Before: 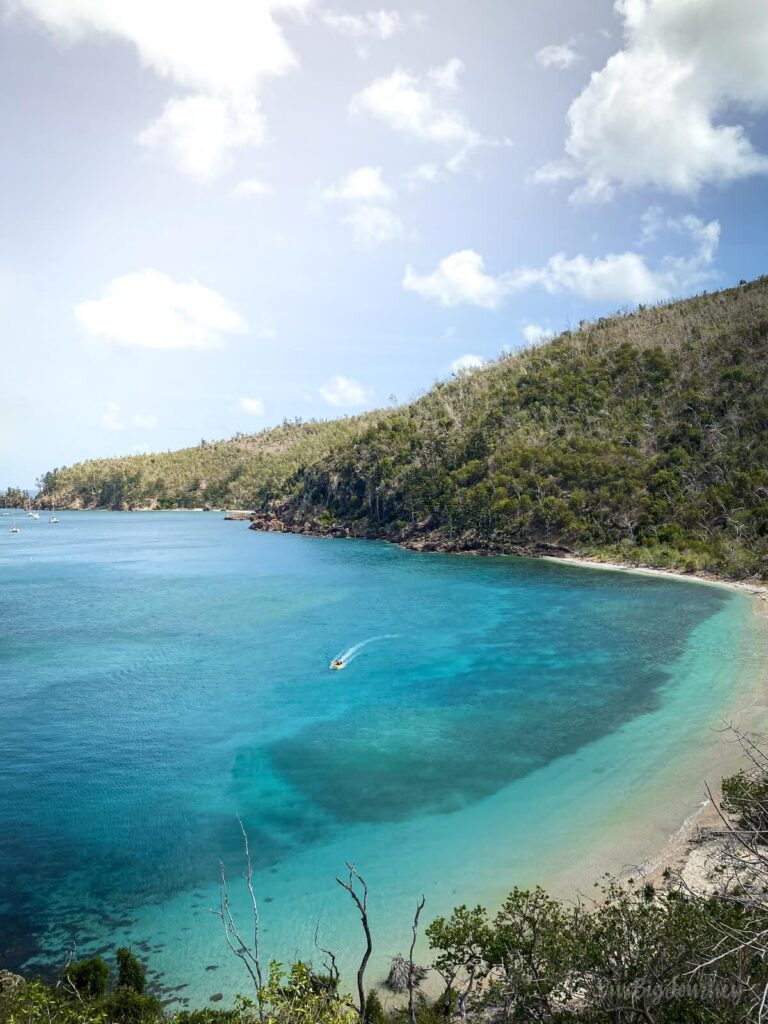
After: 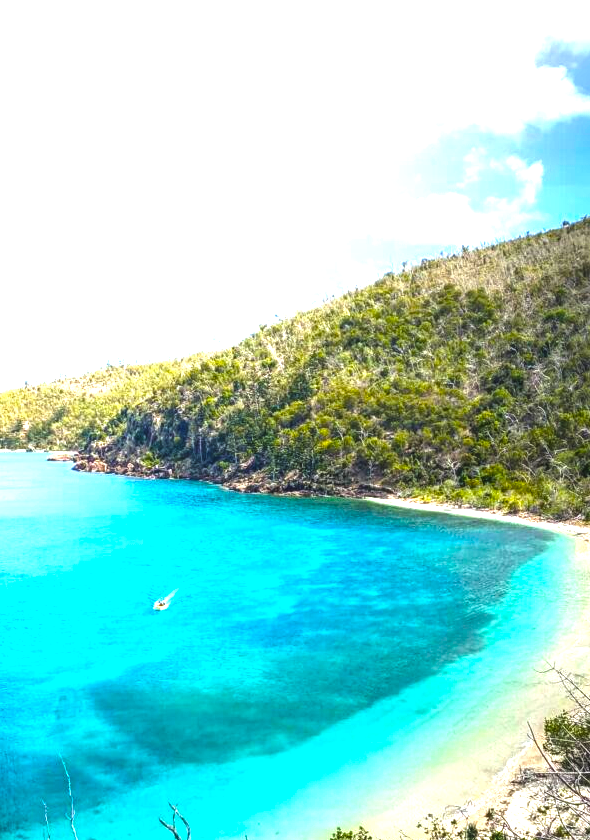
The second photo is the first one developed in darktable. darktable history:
crop: left 23.095%, top 5.827%, bottom 11.854%
exposure: black level correction -0.005, exposure 0.622 EV, compensate highlight preservation false
local contrast: detail 130%
color balance rgb: linear chroma grading › global chroma 20%, perceptual saturation grading › global saturation 25%, perceptual brilliance grading › global brilliance 20%, global vibrance 20%
